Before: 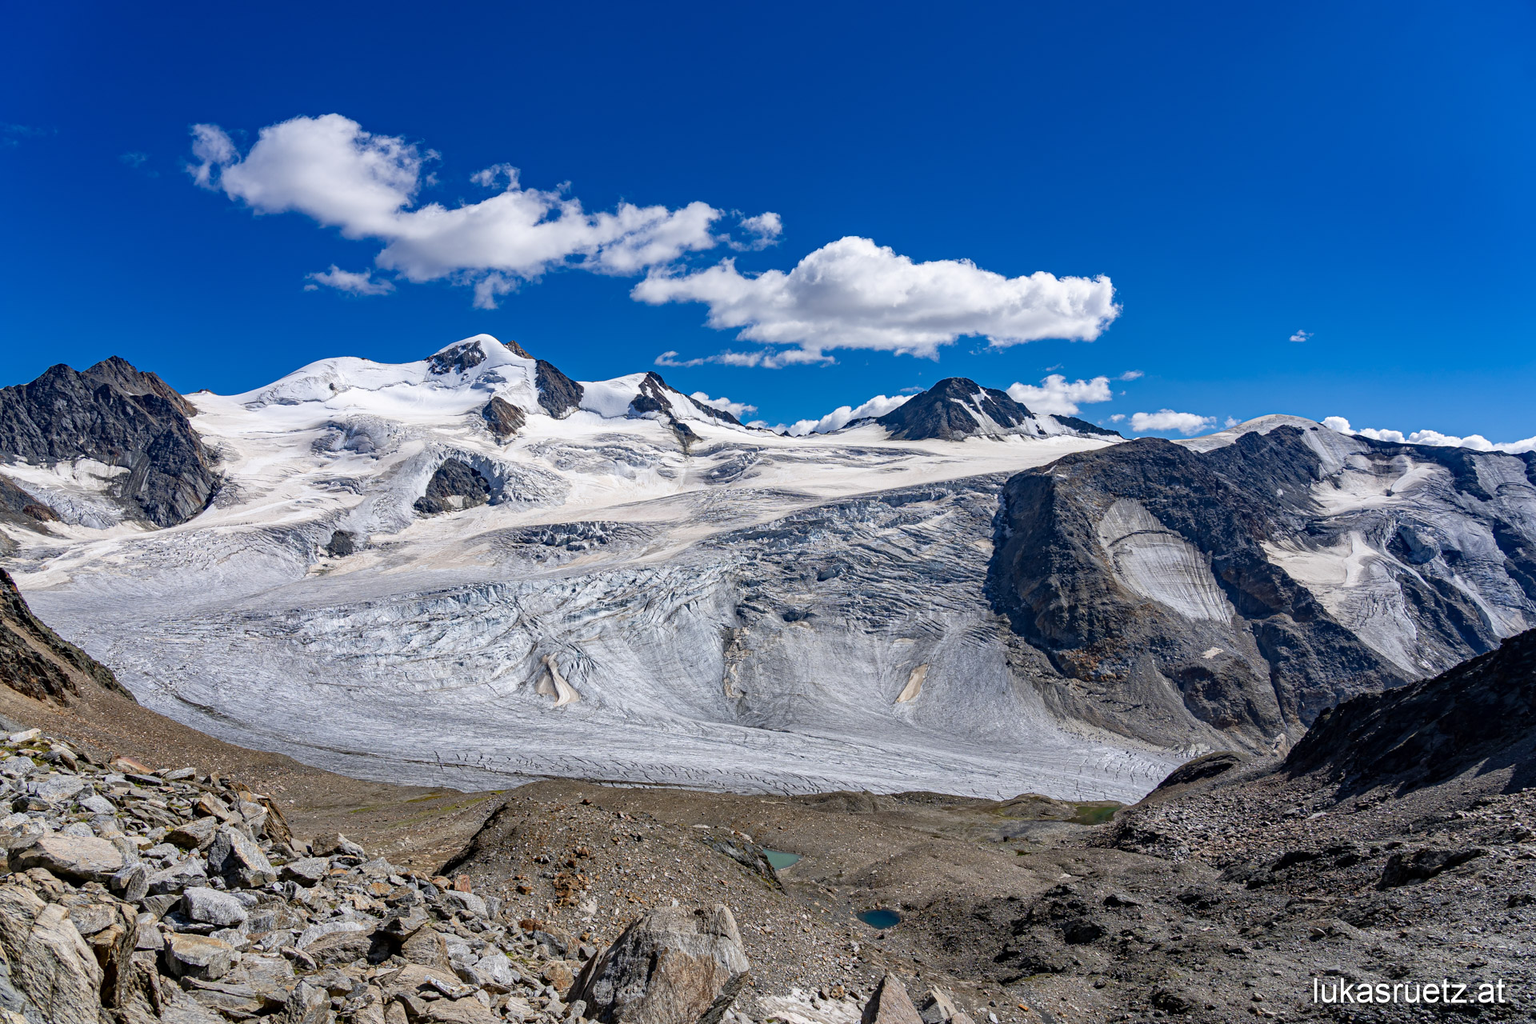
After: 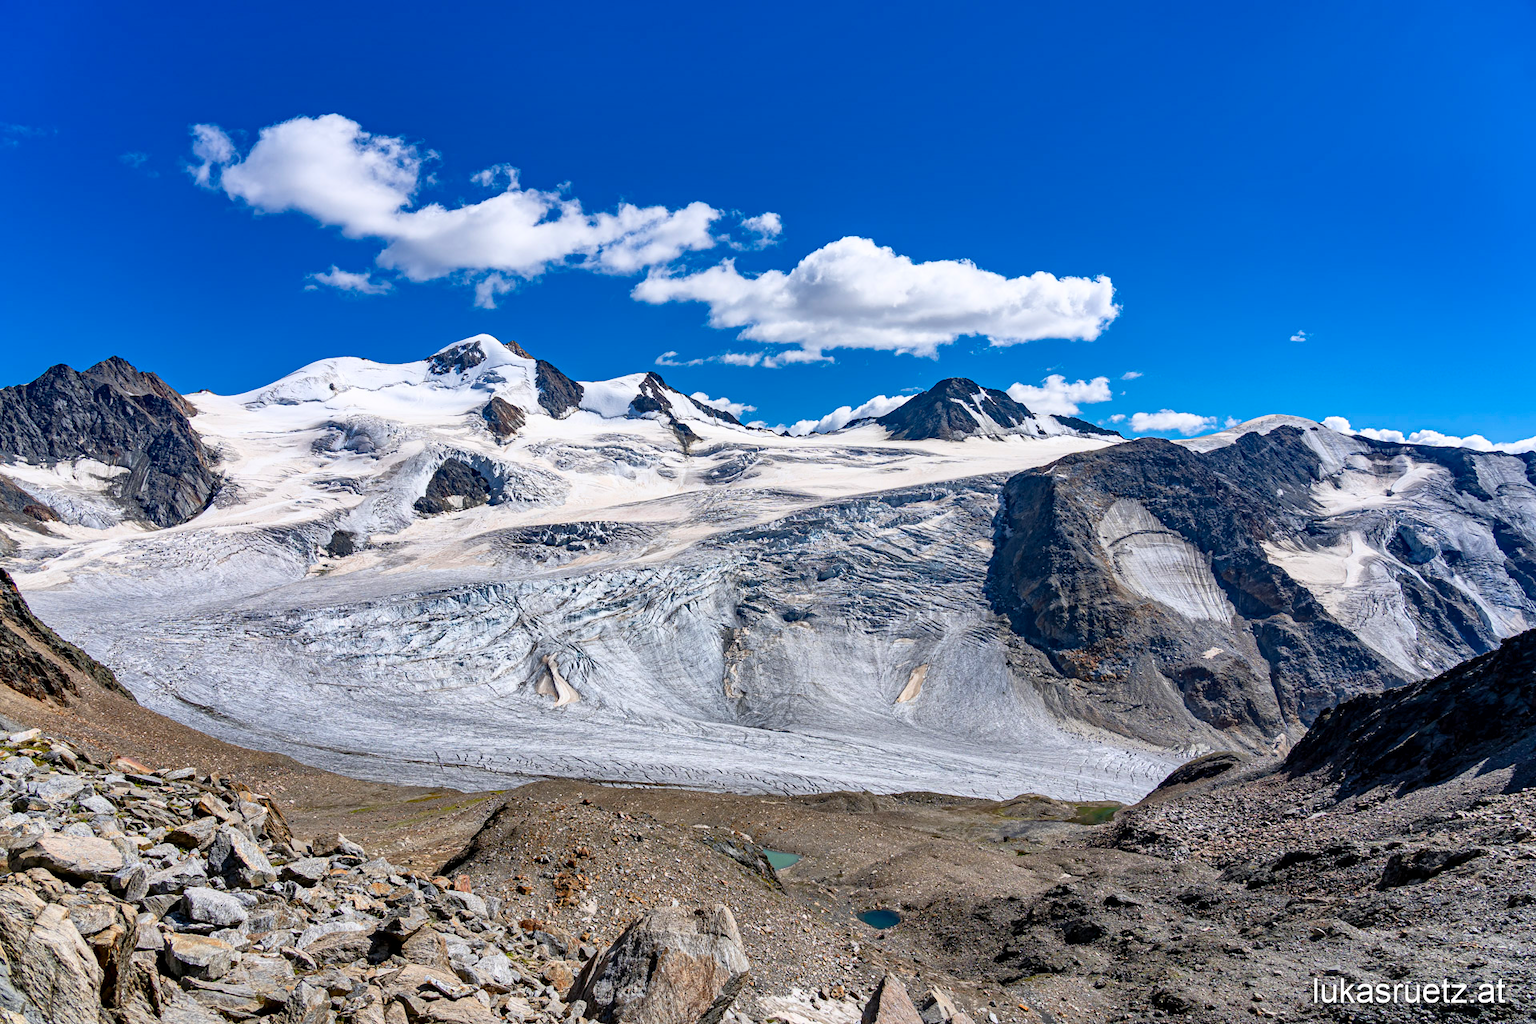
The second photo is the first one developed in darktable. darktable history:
exposure: black level correction 0.001, compensate highlight preservation false
base curve: curves: ch0 [(0, 0) (0.666, 0.806) (1, 1)]
shadows and highlights: low approximation 0.01, soften with gaussian
